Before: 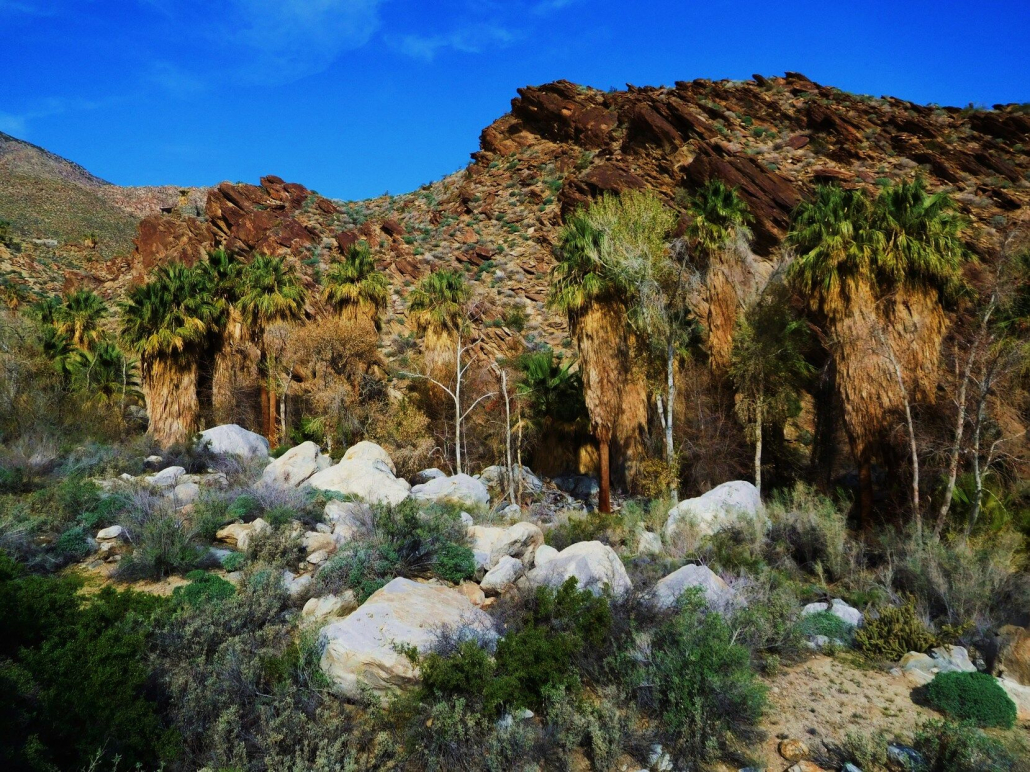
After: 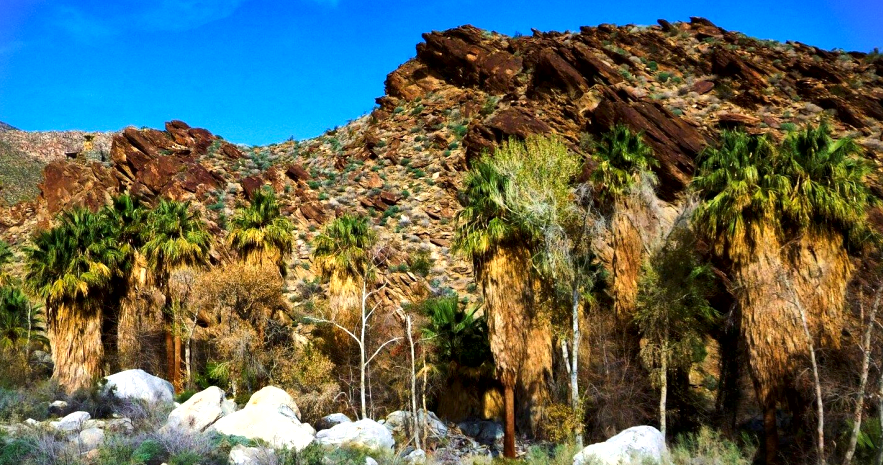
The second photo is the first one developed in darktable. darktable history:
vignetting: fall-off start 99.29%, fall-off radius 71.33%, width/height ratio 1.177
tone curve: curves: ch0 [(0, 0) (0.915, 0.89) (1, 1)], color space Lab, linked channels, preserve colors none
crop and rotate: left 9.278%, top 7.216%, right 4.955%, bottom 32.484%
color balance rgb: linear chroma grading › global chroma 9.625%, perceptual saturation grading › global saturation 2.345%
exposure: black level correction 0, exposure 0.696 EV, compensate highlight preservation false
shadows and highlights: shadows -24.14, highlights 49.28, soften with gaussian
local contrast: mode bilateral grid, contrast 26, coarseness 59, detail 152%, midtone range 0.2
